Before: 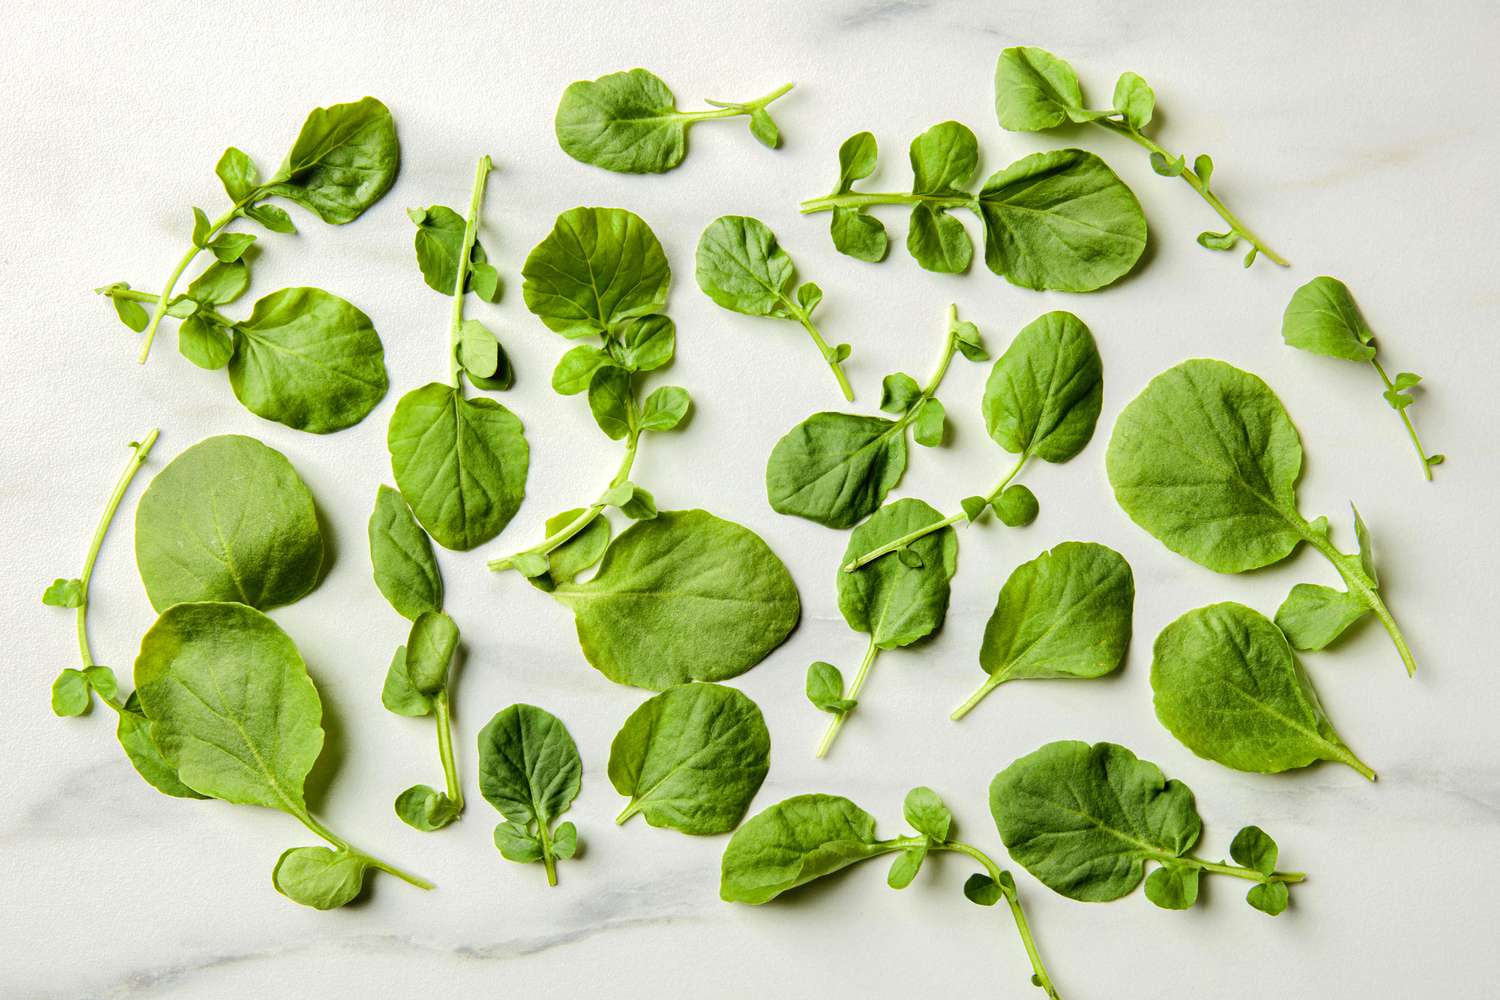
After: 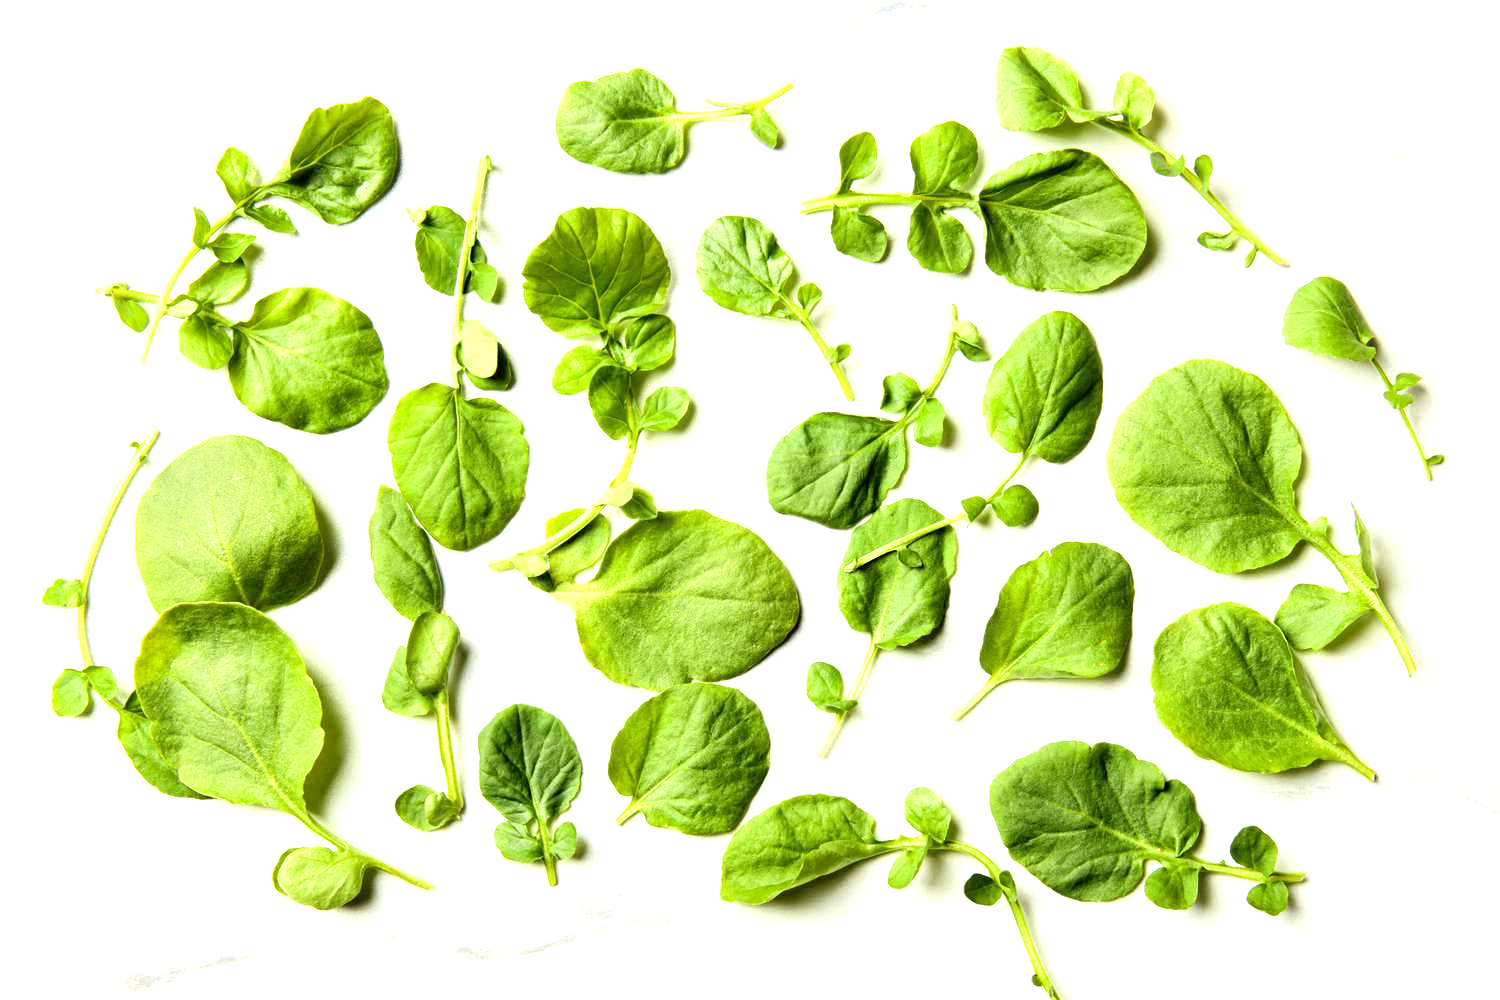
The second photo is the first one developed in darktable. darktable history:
tone equalizer: -8 EV -0.392 EV, -7 EV -0.424 EV, -6 EV -0.318 EV, -5 EV -0.184 EV, -3 EV 0.229 EV, -2 EV 0.363 EV, -1 EV 0.363 EV, +0 EV 0.398 EV
exposure: black level correction 0.001, exposure 0.498 EV, compensate exposure bias true, compensate highlight preservation false
